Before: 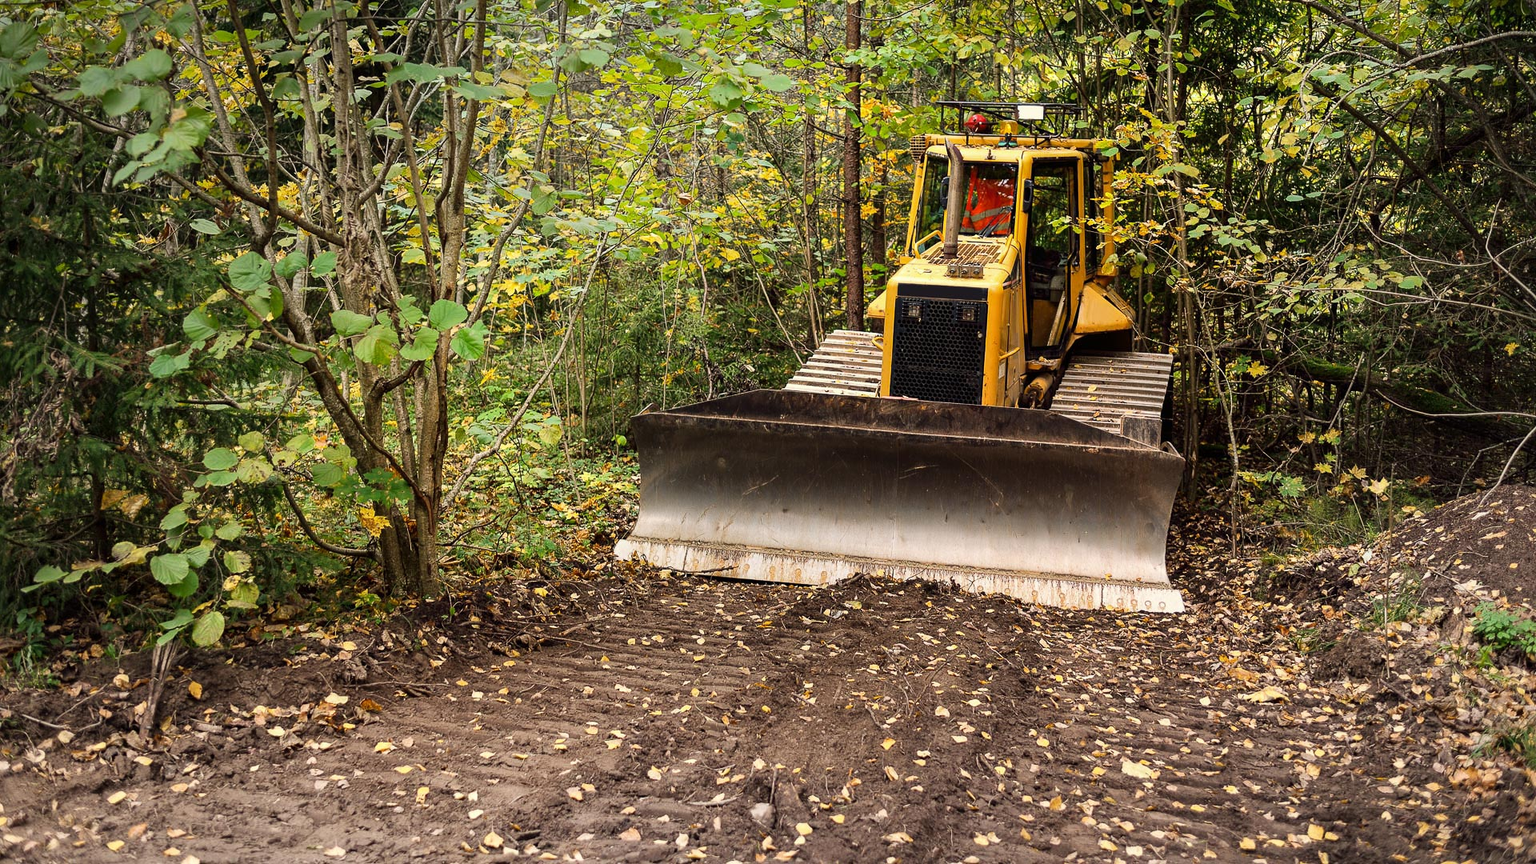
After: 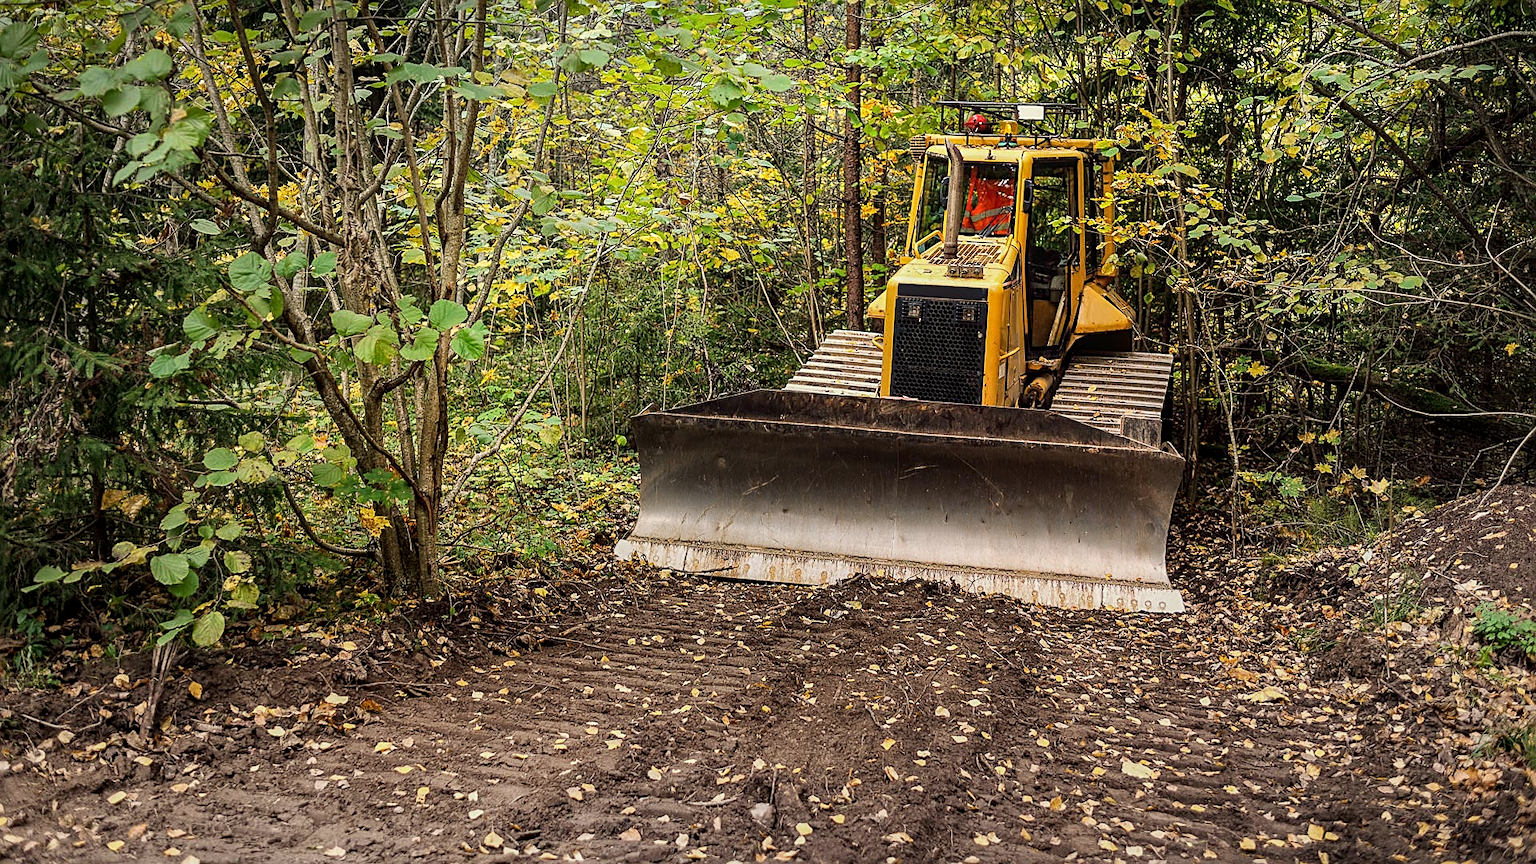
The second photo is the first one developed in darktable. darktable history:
graduated density: rotation -180°, offset 27.42
local contrast: on, module defaults
sharpen: on, module defaults
